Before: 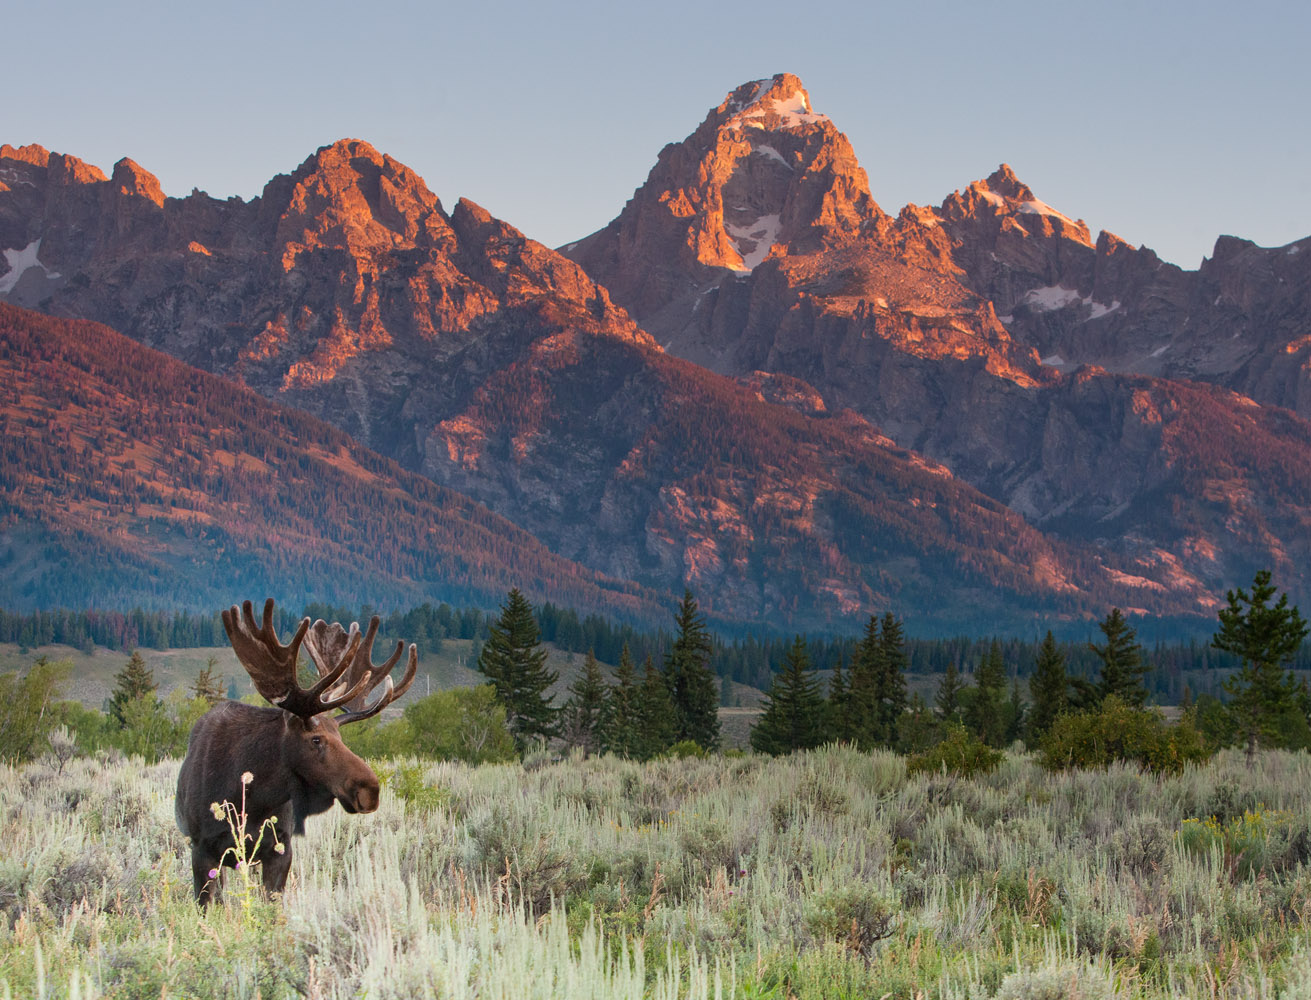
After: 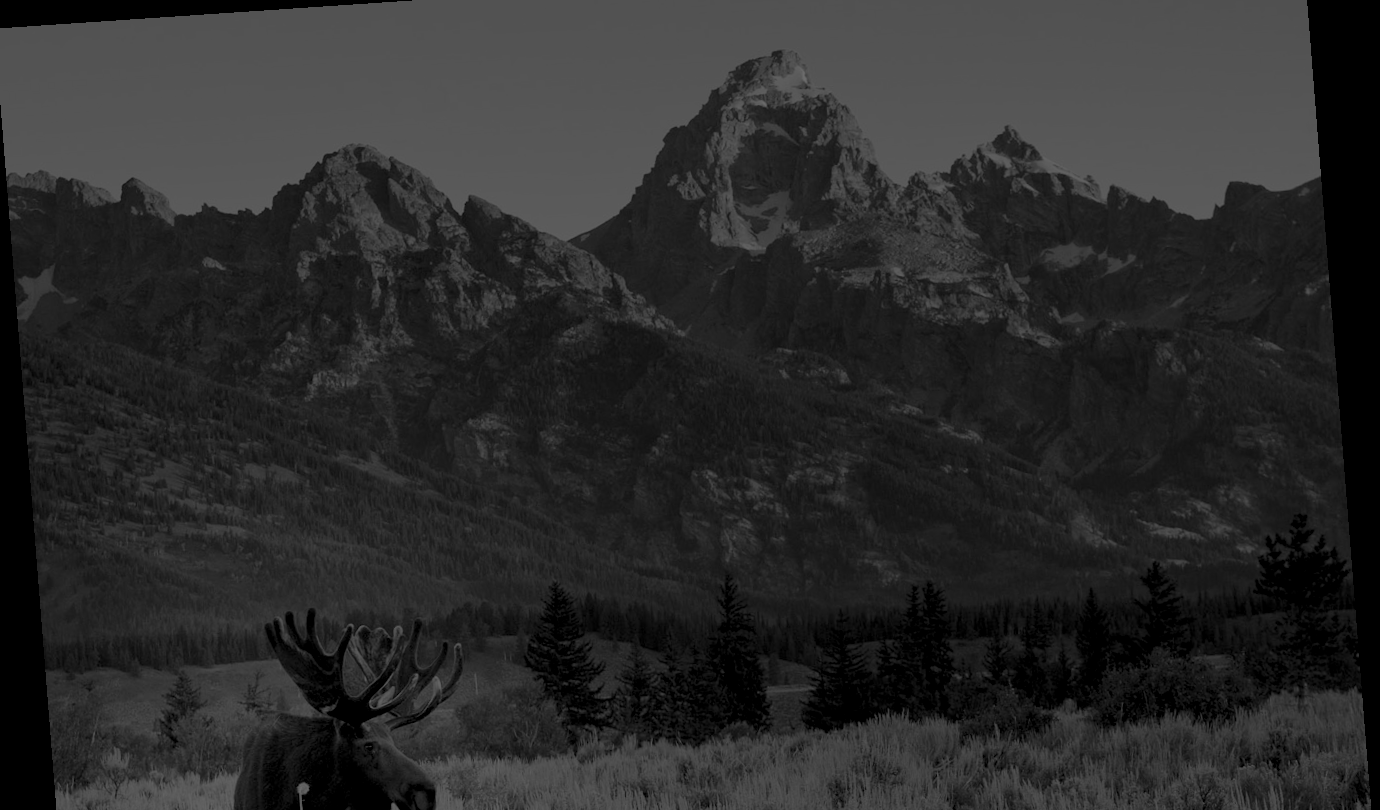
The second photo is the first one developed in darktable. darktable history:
tone curve: curves: ch0 [(0, 0.019) (0.066, 0.043) (0.189, 0.182) (0.368, 0.407) (0.501, 0.564) (0.677, 0.729) (0.851, 0.861) (0.997, 0.959)]; ch1 [(0, 0) (0.187, 0.121) (0.388, 0.346) (0.437, 0.409) (0.474, 0.472) (0.499, 0.501) (0.514, 0.515) (0.542, 0.557) (0.645, 0.686) (0.812, 0.856) (1, 1)]; ch2 [(0, 0) (0.246, 0.214) (0.421, 0.427) (0.459, 0.484) (0.5, 0.504) (0.518, 0.523) (0.529, 0.548) (0.56, 0.576) (0.607, 0.63) (0.744, 0.734) (0.867, 0.821) (0.993, 0.889)], color space Lab, independent channels, preserve colors none
rotate and perspective: rotation -4.2°, shear 0.006, automatic cropping off
exposure: exposure -0.293 EV, compensate highlight preservation false
colorize: hue 194.4°, saturation 29%, source mix 61.75%, lightness 3.98%, version 1
monochrome: a -74.22, b 78.2
crop: left 0.387%, top 5.469%, bottom 19.809%
